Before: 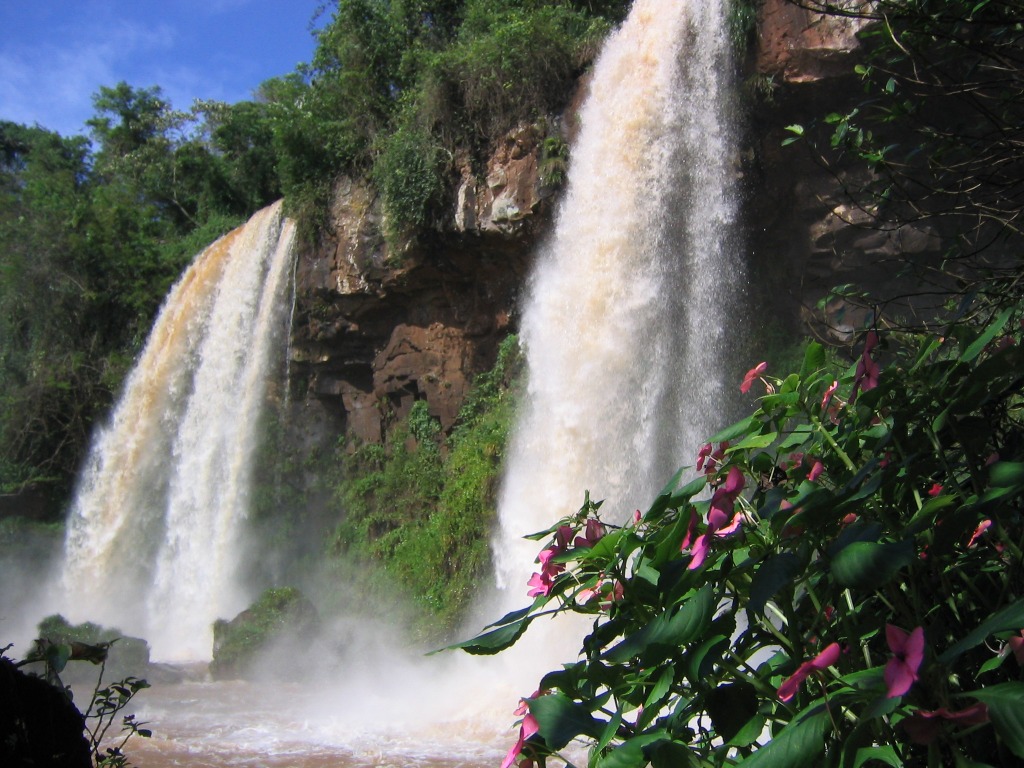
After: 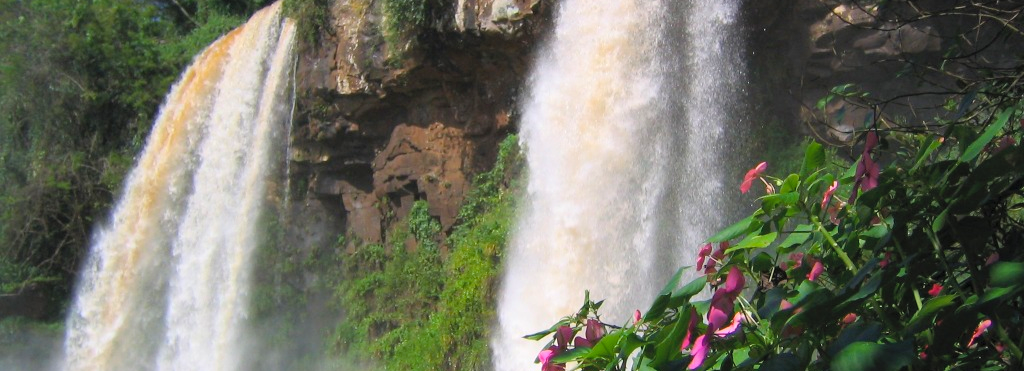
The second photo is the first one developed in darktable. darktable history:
tone equalizer: on, module defaults
crop and rotate: top 26.056%, bottom 25.543%
contrast brightness saturation: brightness 0.13
color balance rgb: perceptual saturation grading › global saturation 20%, global vibrance 20%
